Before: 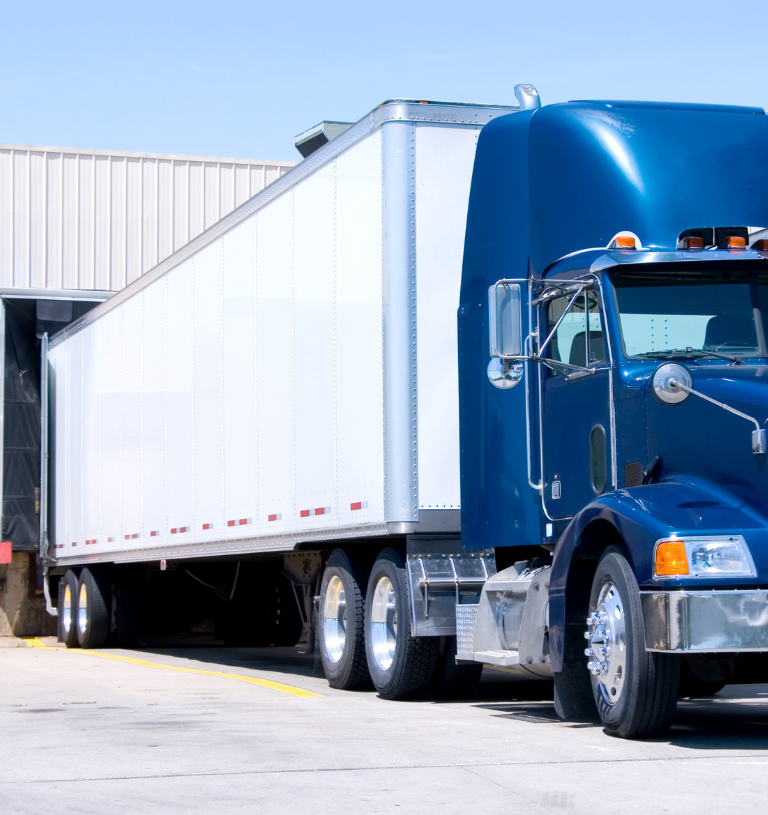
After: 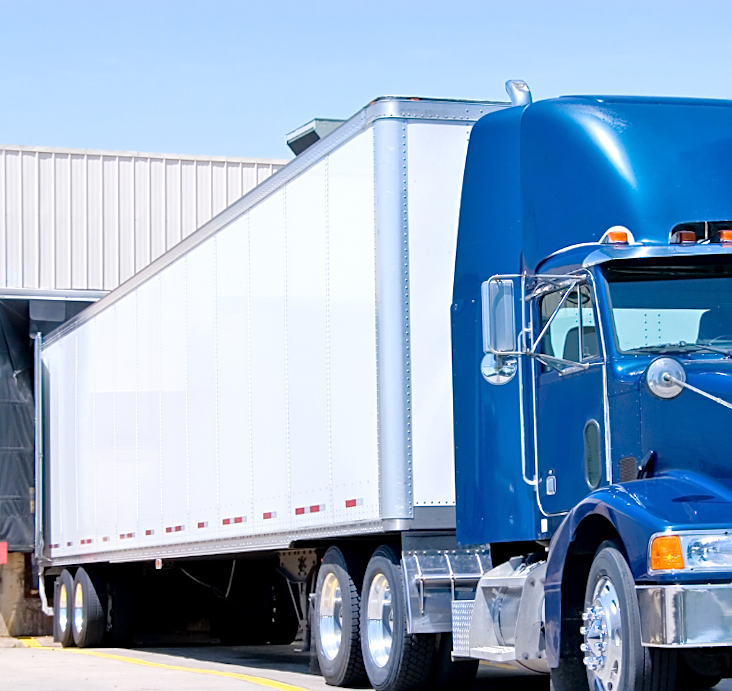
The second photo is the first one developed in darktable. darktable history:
tone equalizer: -7 EV 0.164 EV, -6 EV 0.561 EV, -5 EV 1.11 EV, -4 EV 1.32 EV, -3 EV 1.15 EV, -2 EV 0.6 EV, -1 EV 0.149 EV, mask exposure compensation -0.514 EV
sharpen: on, module defaults
crop and rotate: angle 0.507°, left 0.398%, right 3.337%, bottom 14.311%
